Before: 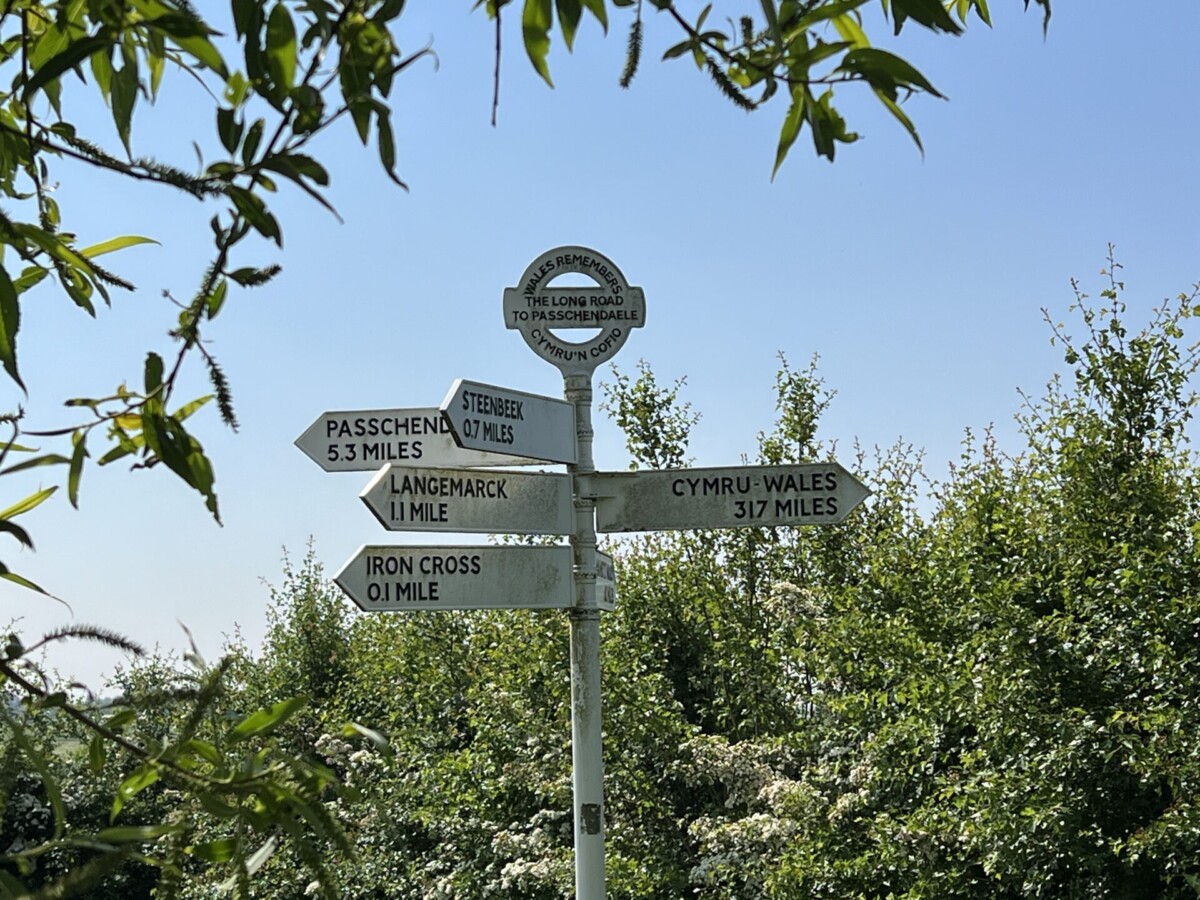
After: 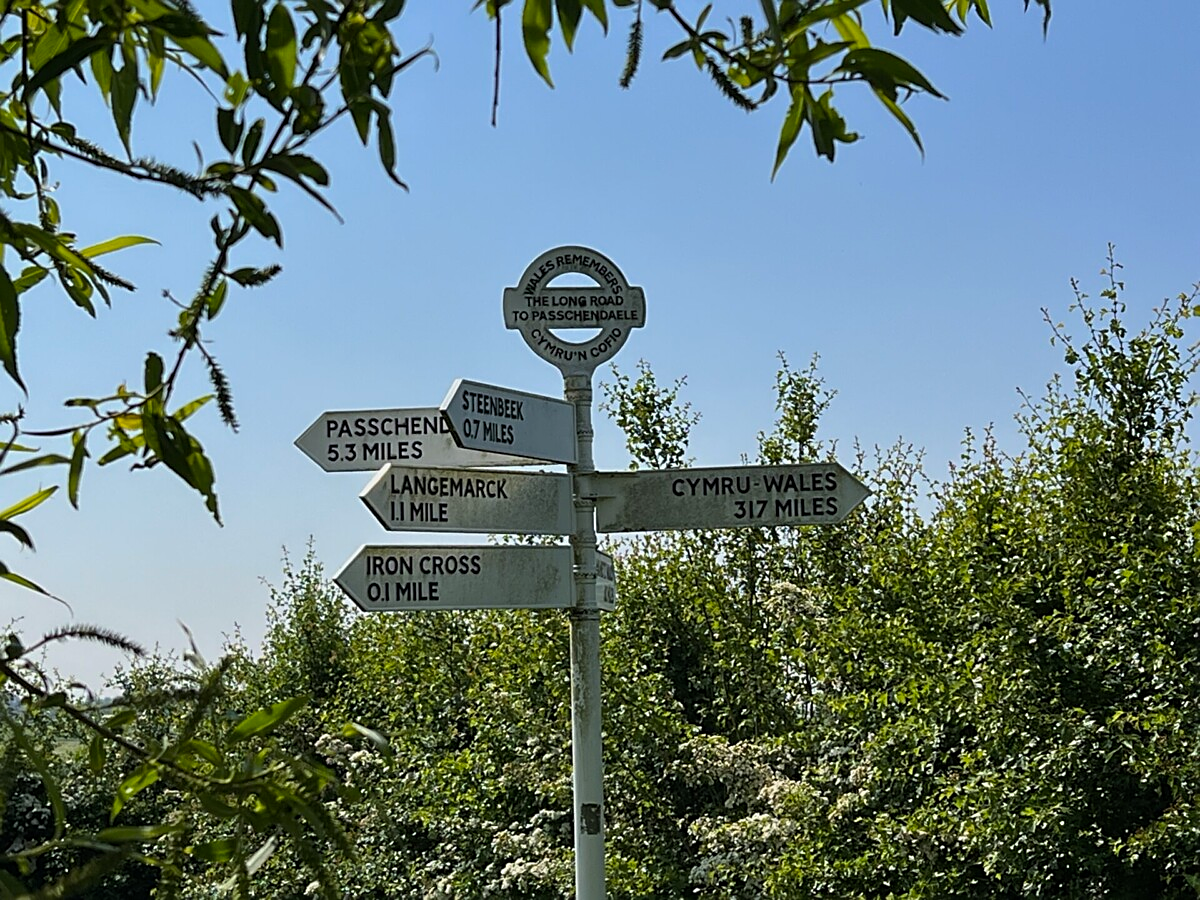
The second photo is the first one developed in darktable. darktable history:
exposure: exposure -0.601 EV, compensate exposure bias true, compensate highlight preservation false
sharpen: on, module defaults
color balance rgb: perceptual saturation grading › global saturation 19.477%, perceptual brilliance grading › highlights 9.268%, perceptual brilliance grading › mid-tones 5.531%, global vibrance 19.626%
